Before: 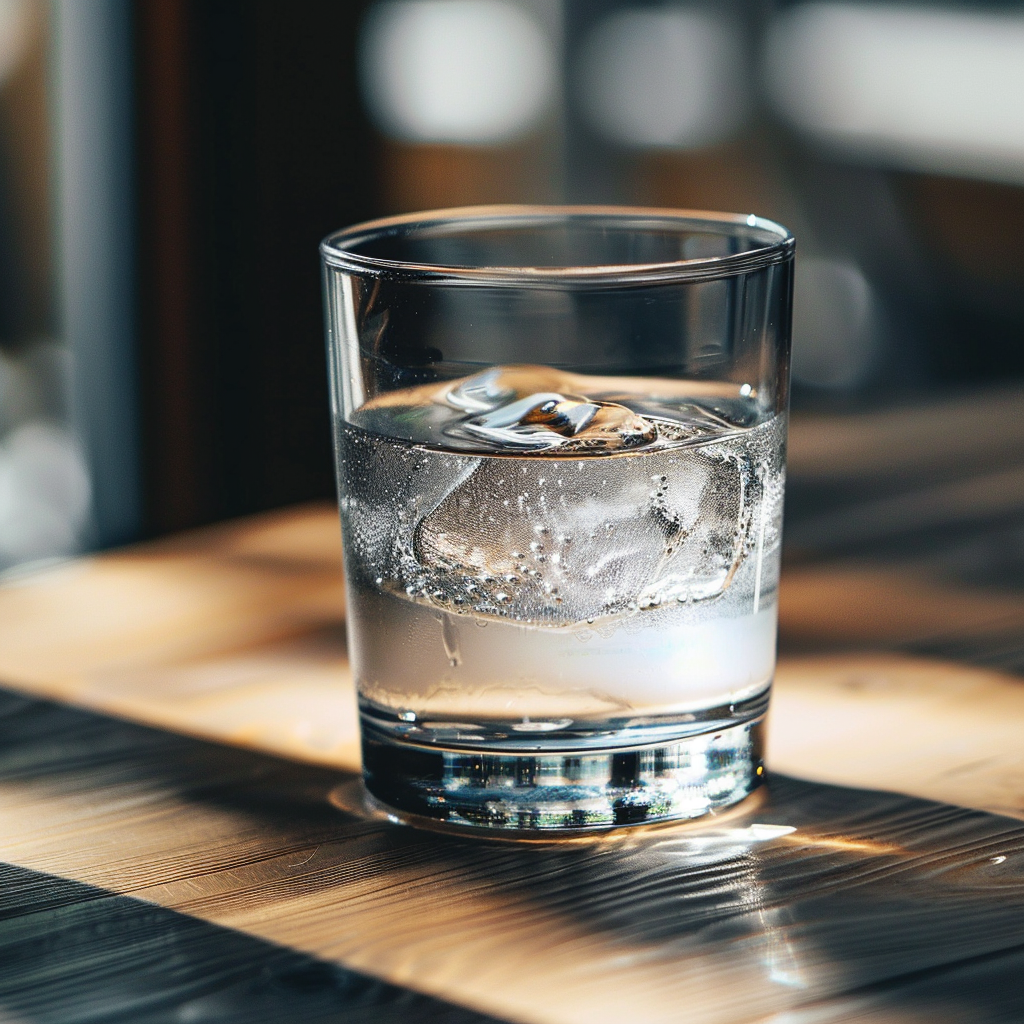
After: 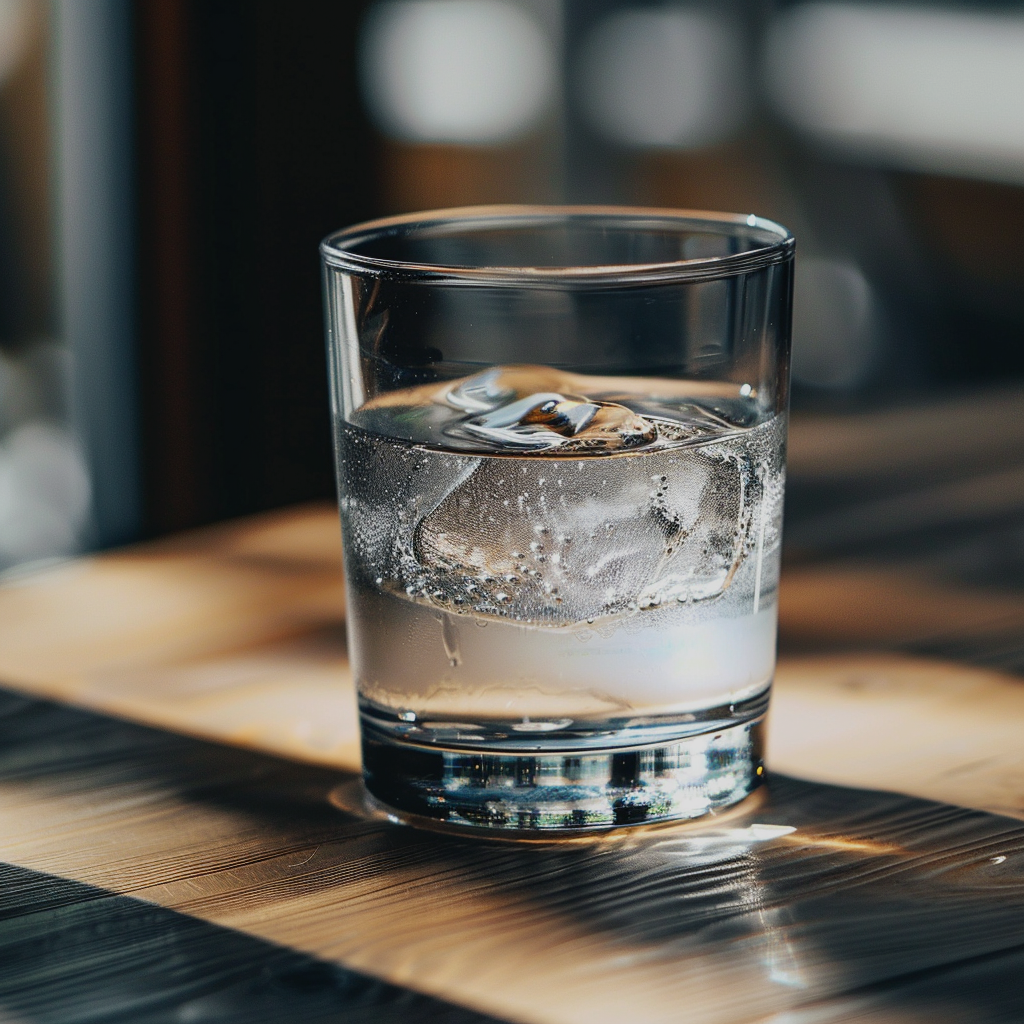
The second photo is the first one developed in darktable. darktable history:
exposure: exposure -0.468 EV, compensate exposure bias true, compensate highlight preservation false
